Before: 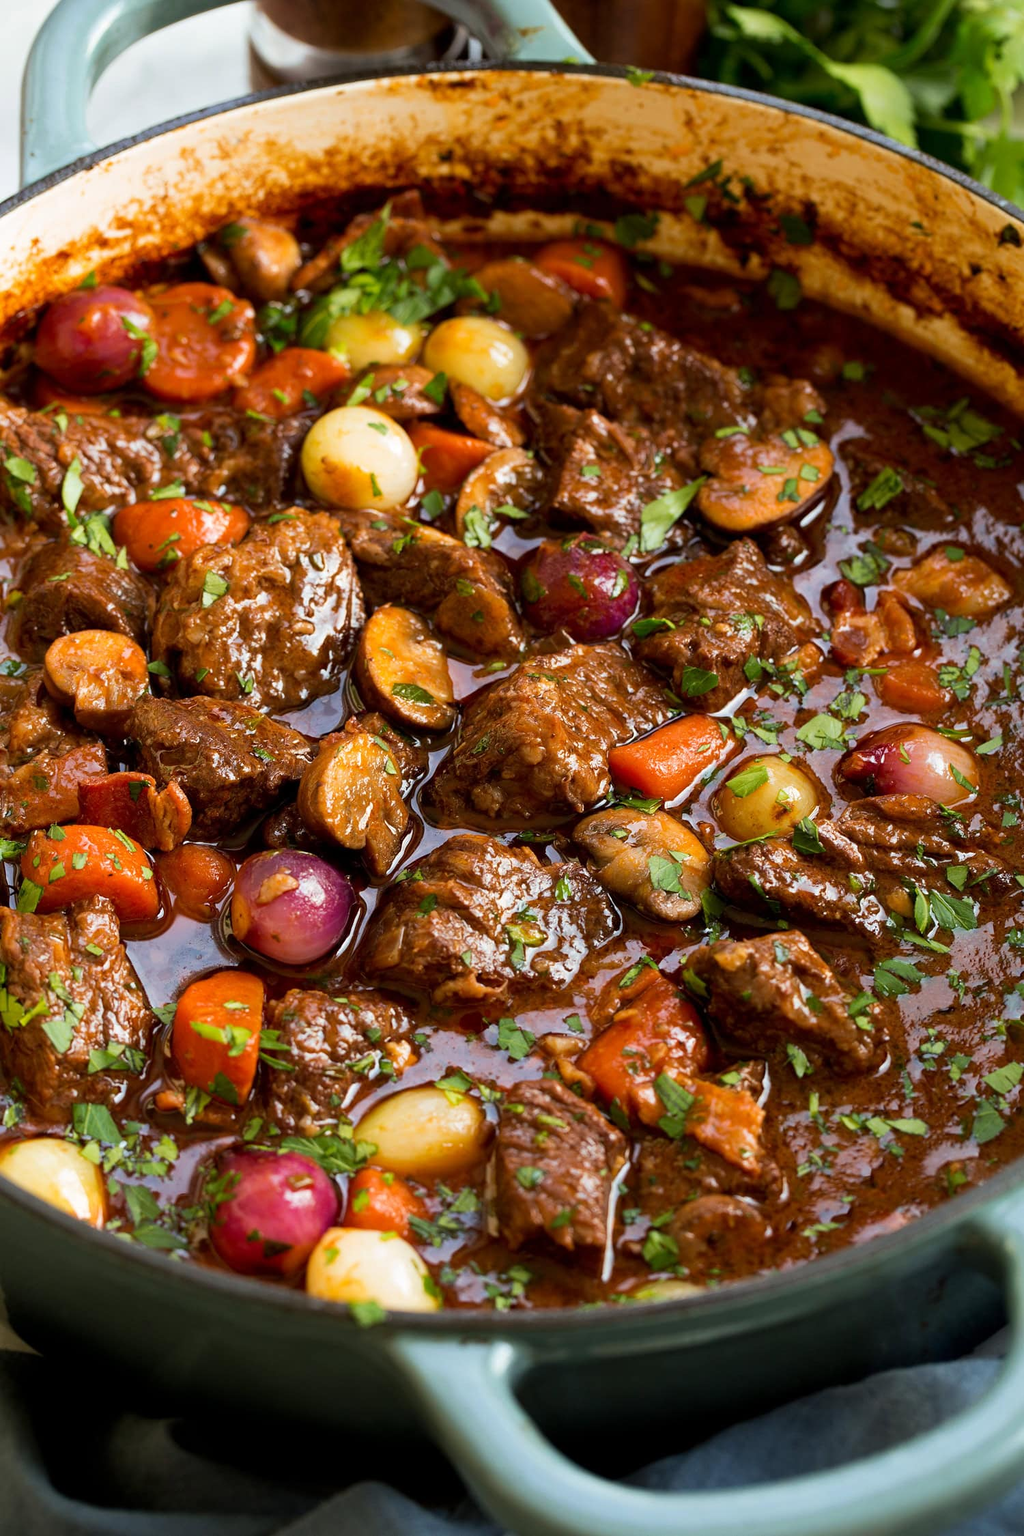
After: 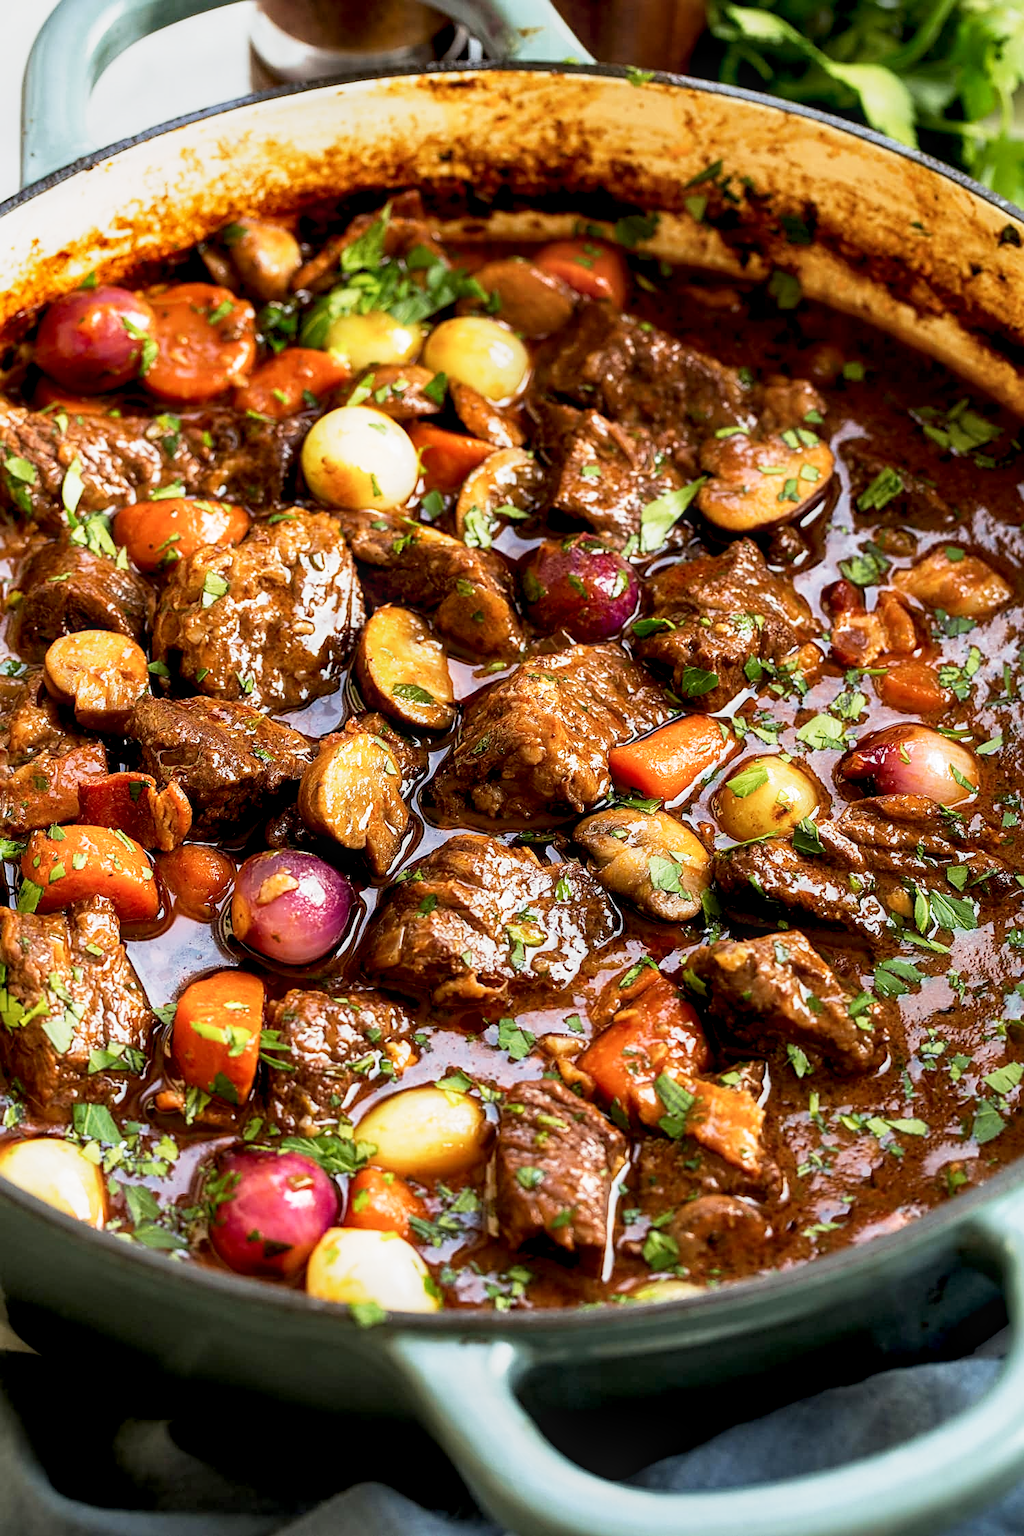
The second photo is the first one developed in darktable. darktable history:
base curve: curves: ch0 [(0, 0) (0.088, 0.125) (0.176, 0.251) (0.354, 0.501) (0.613, 0.749) (1, 0.877)], preserve colors none
contrast equalizer: y [[0.579, 0.58, 0.505, 0.5, 0.5, 0.5], [0.5 ×6], [0.5 ×6], [0 ×6], [0 ×6]]
local contrast: detail 130%
sharpen: on, module defaults
levels: mode automatic
